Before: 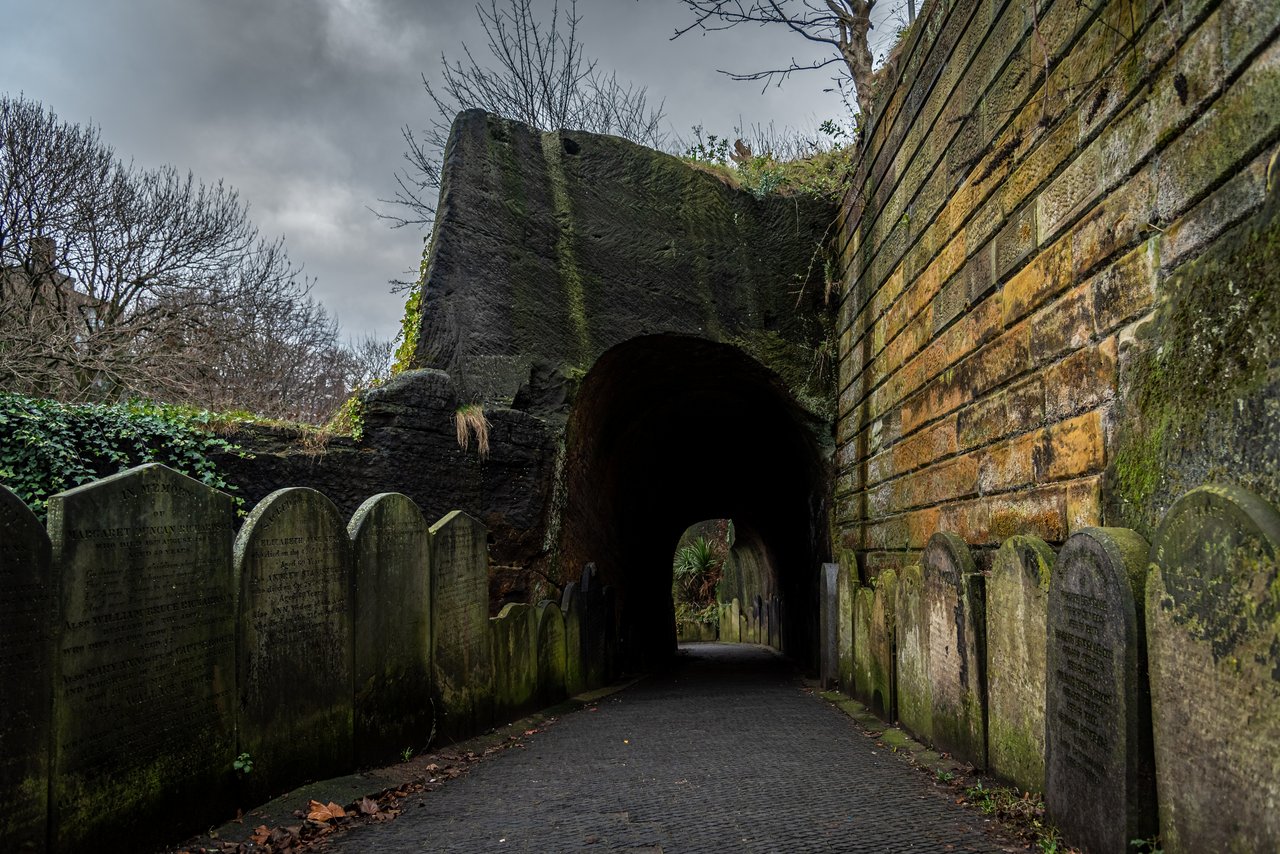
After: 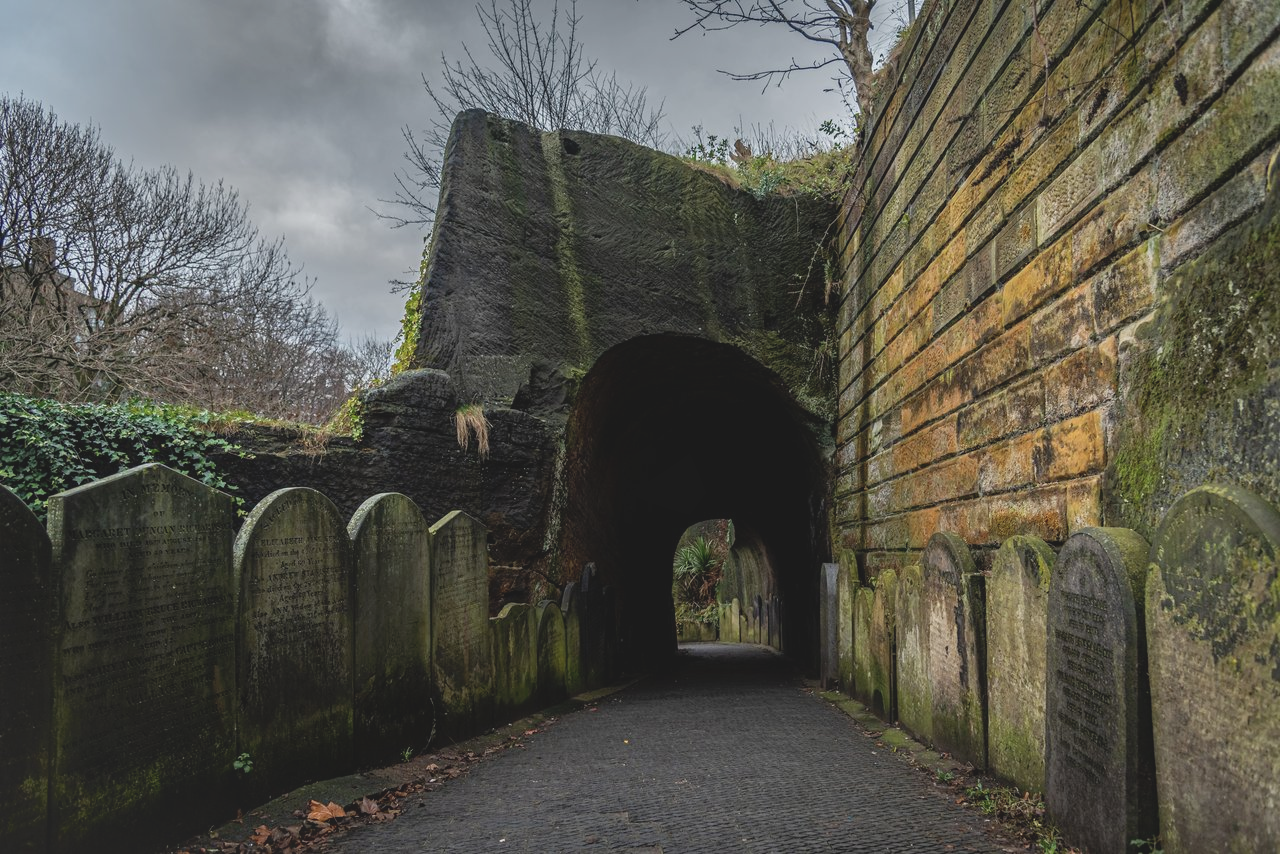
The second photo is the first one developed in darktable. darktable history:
shadows and highlights: shadows 62.66, white point adjustment 0.37, highlights -34.44, compress 83.82%
contrast brightness saturation: contrast -0.15, brightness 0.05, saturation -0.12
